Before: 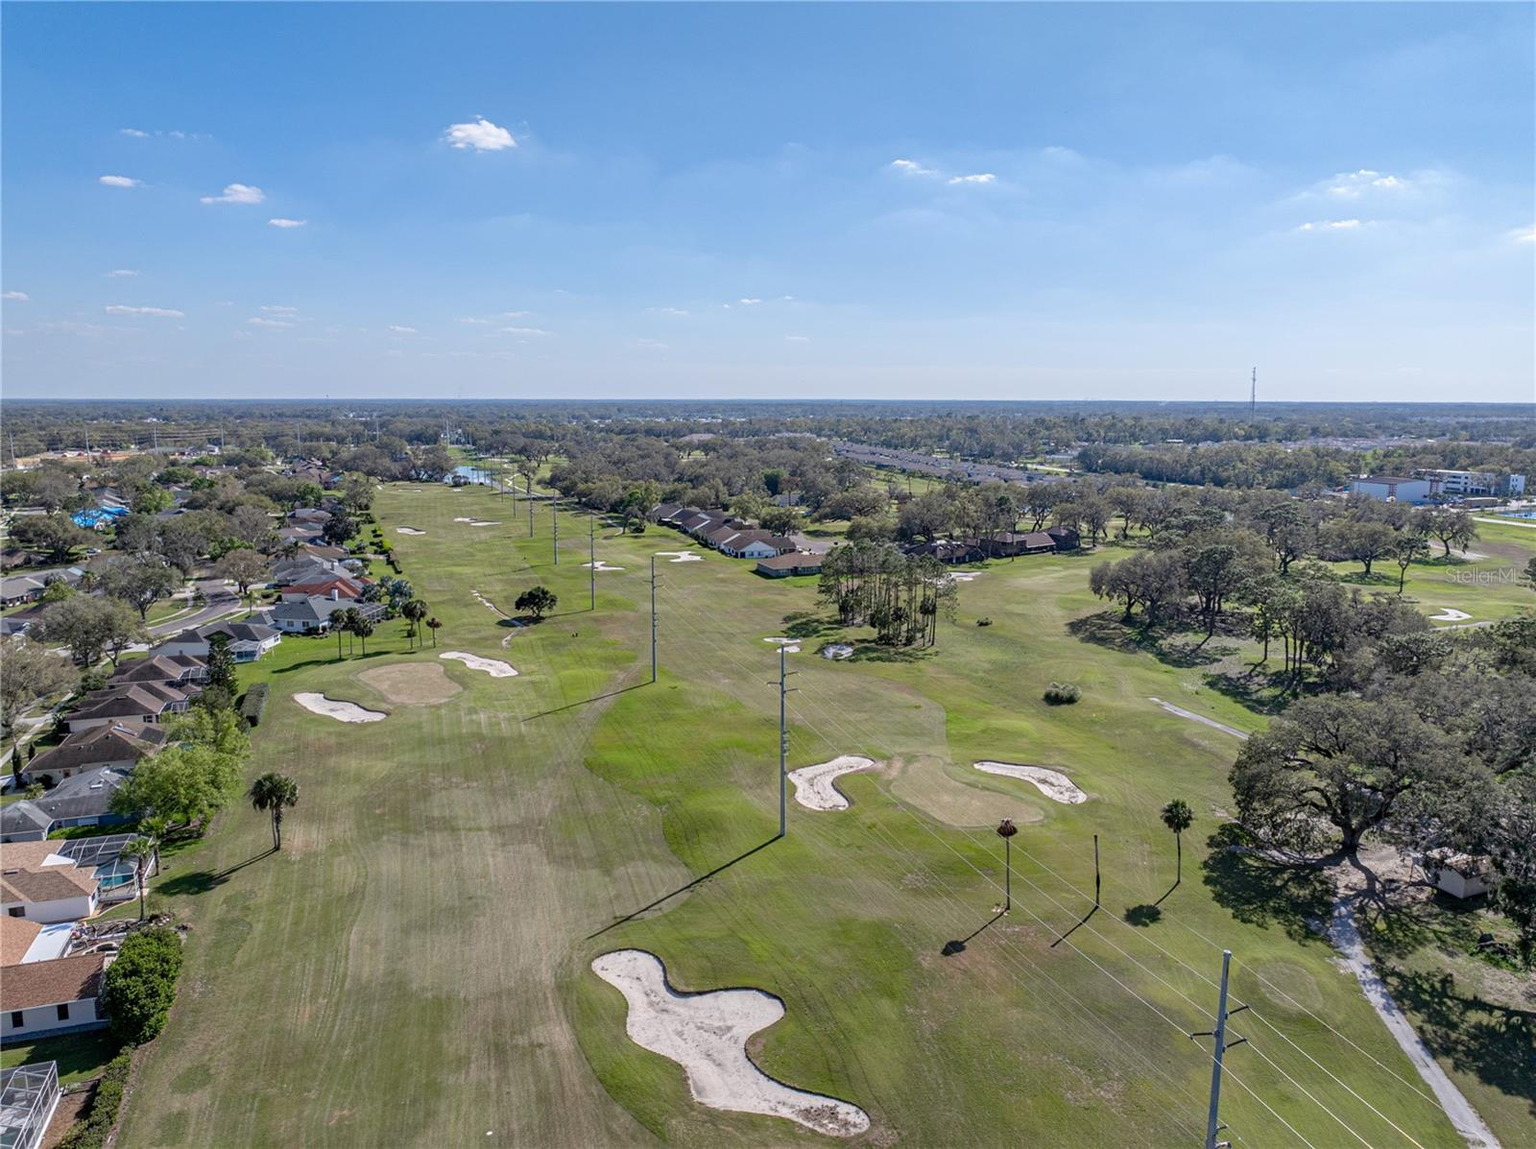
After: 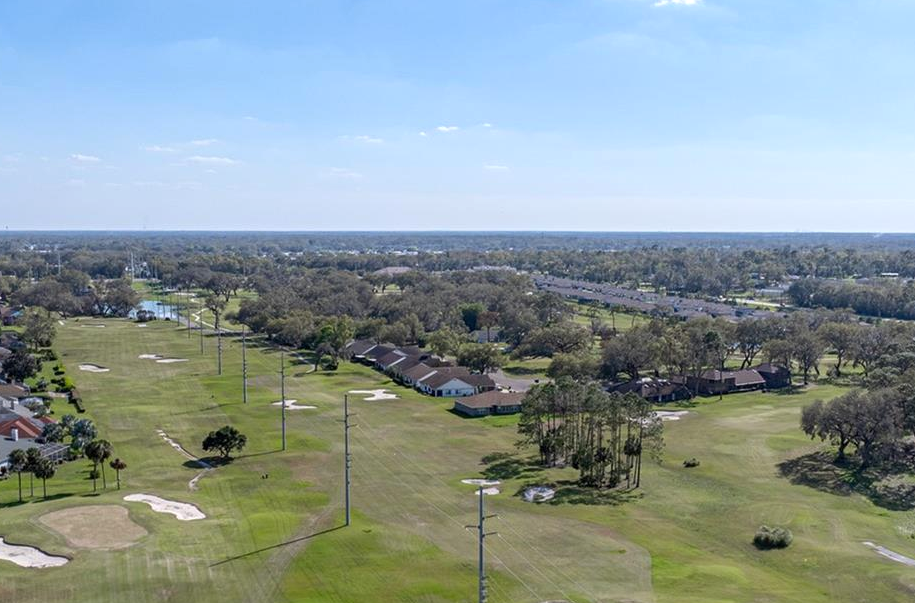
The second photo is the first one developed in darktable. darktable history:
white balance: emerald 1
crop: left 20.932%, top 15.471%, right 21.848%, bottom 34.081%
tone equalizer: -8 EV -0.001 EV, -7 EV 0.001 EV, -6 EV -0.002 EV, -5 EV -0.003 EV, -4 EV -0.062 EV, -3 EV -0.222 EV, -2 EV -0.267 EV, -1 EV 0.105 EV, +0 EV 0.303 EV
